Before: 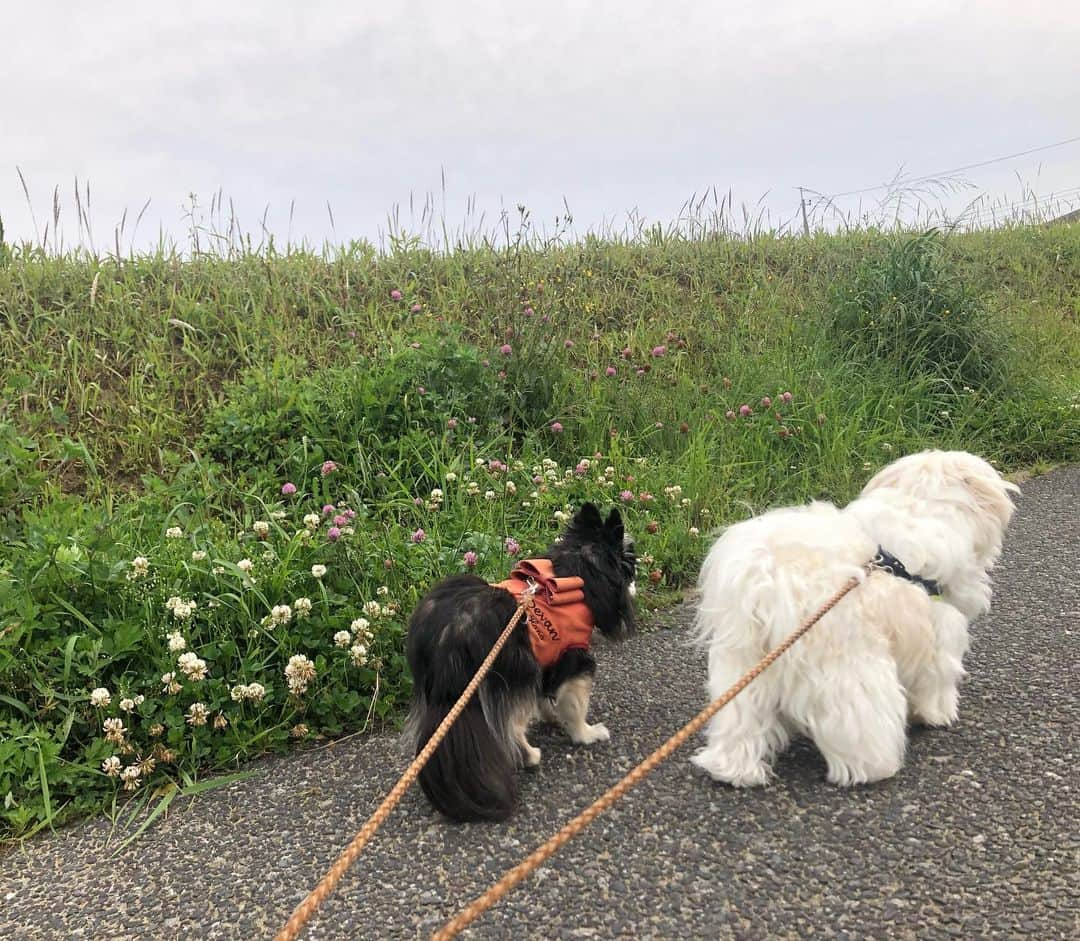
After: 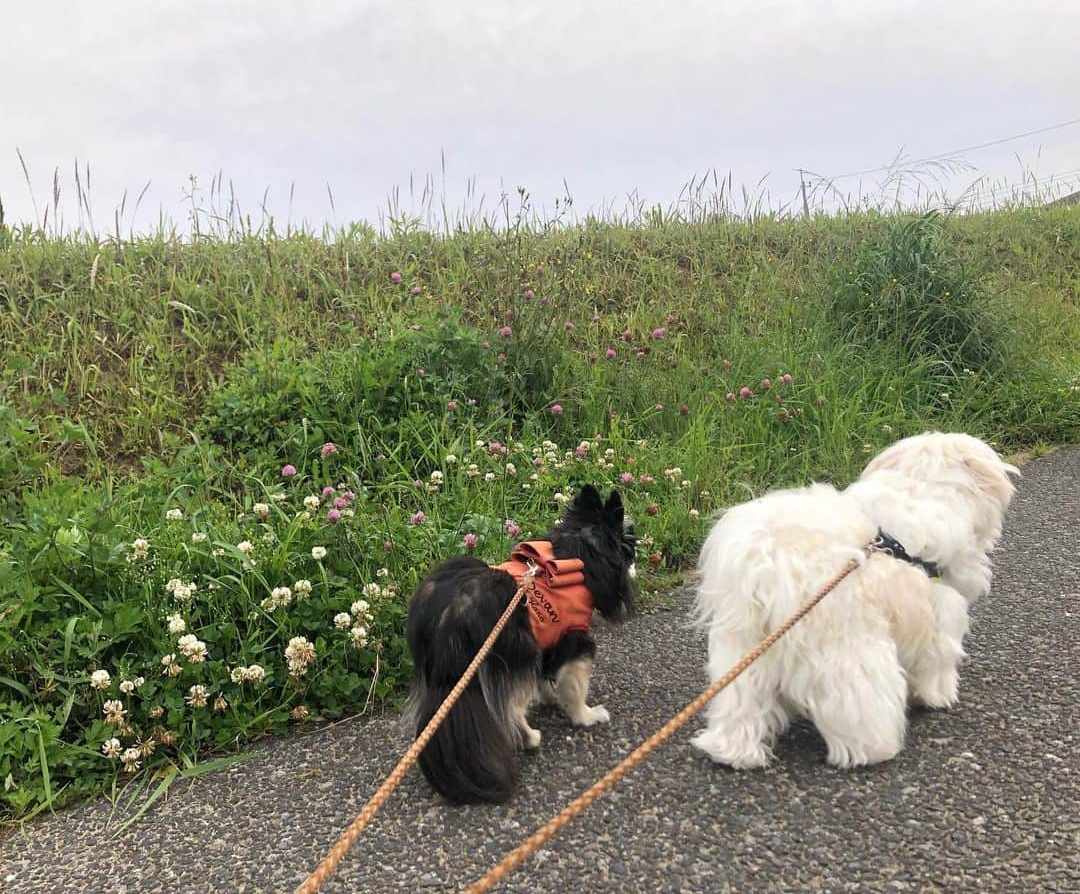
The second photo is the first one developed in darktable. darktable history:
crop and rotate: top 1.95%, bottom 3.032%
